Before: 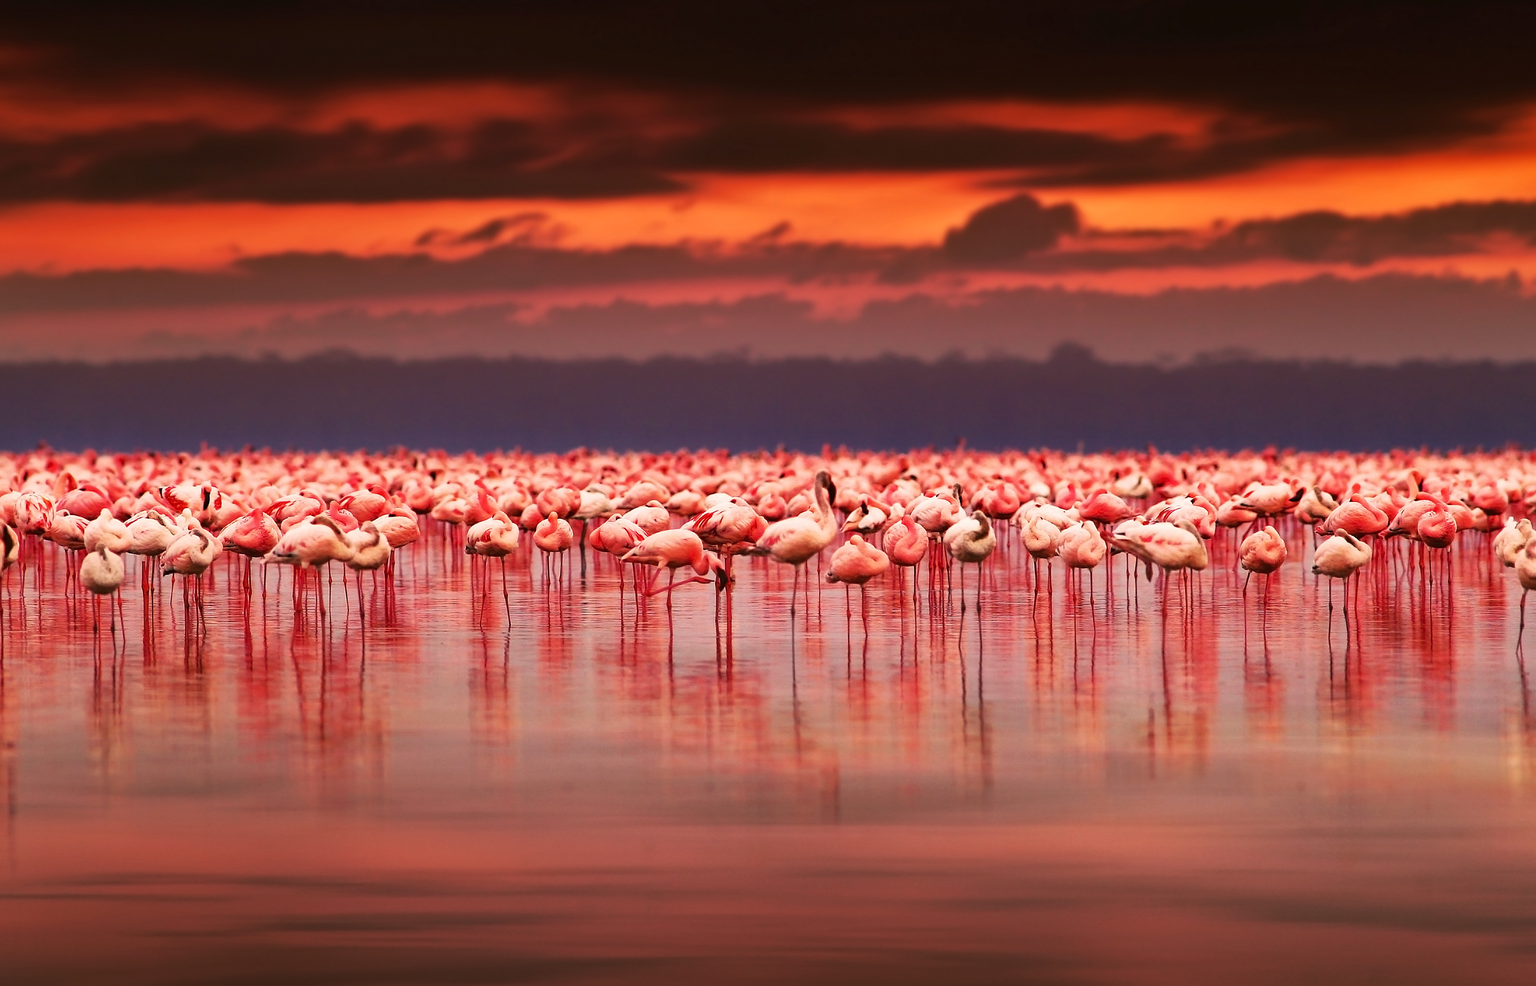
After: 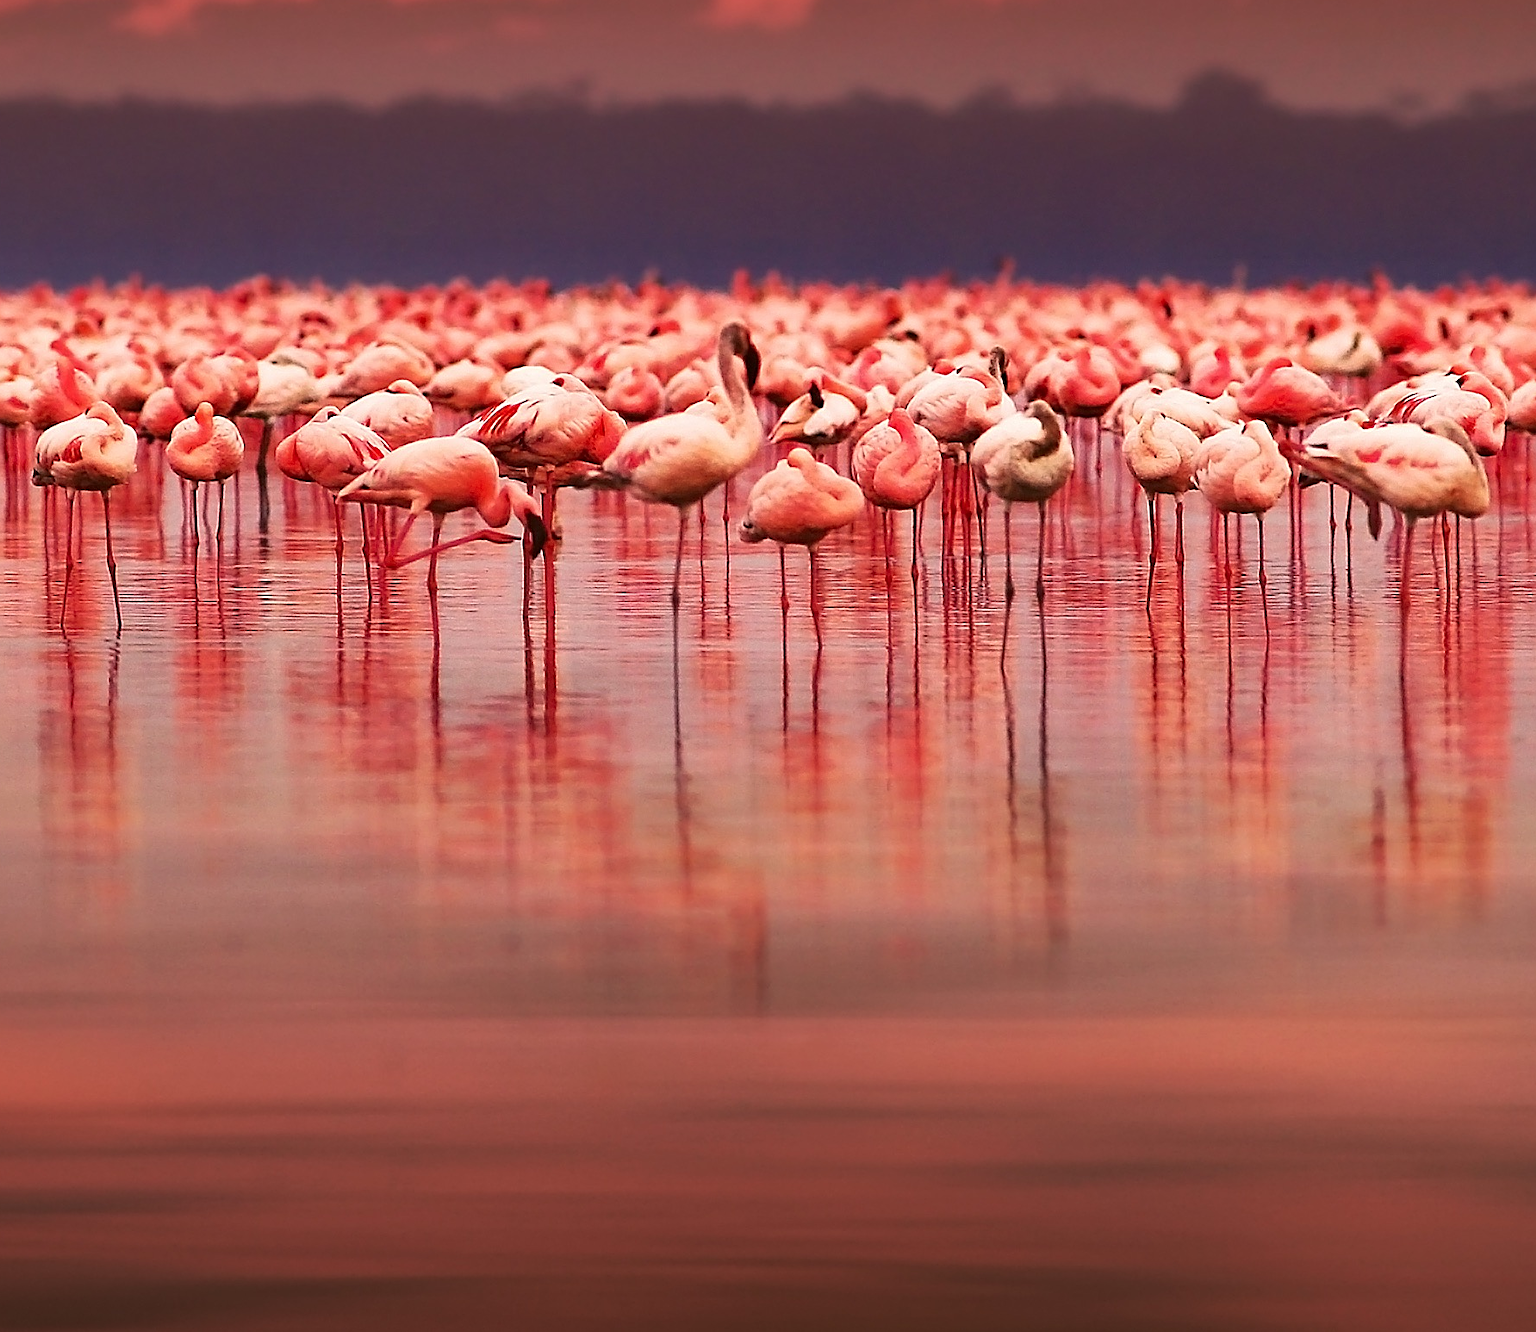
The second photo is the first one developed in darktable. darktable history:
rotate and perspective: automatic cropping original format, crop left 0, crop top 0
crop and rotate: left 29.237%, top 31.152%, right 19.807%
sharpen: on, module defaults
